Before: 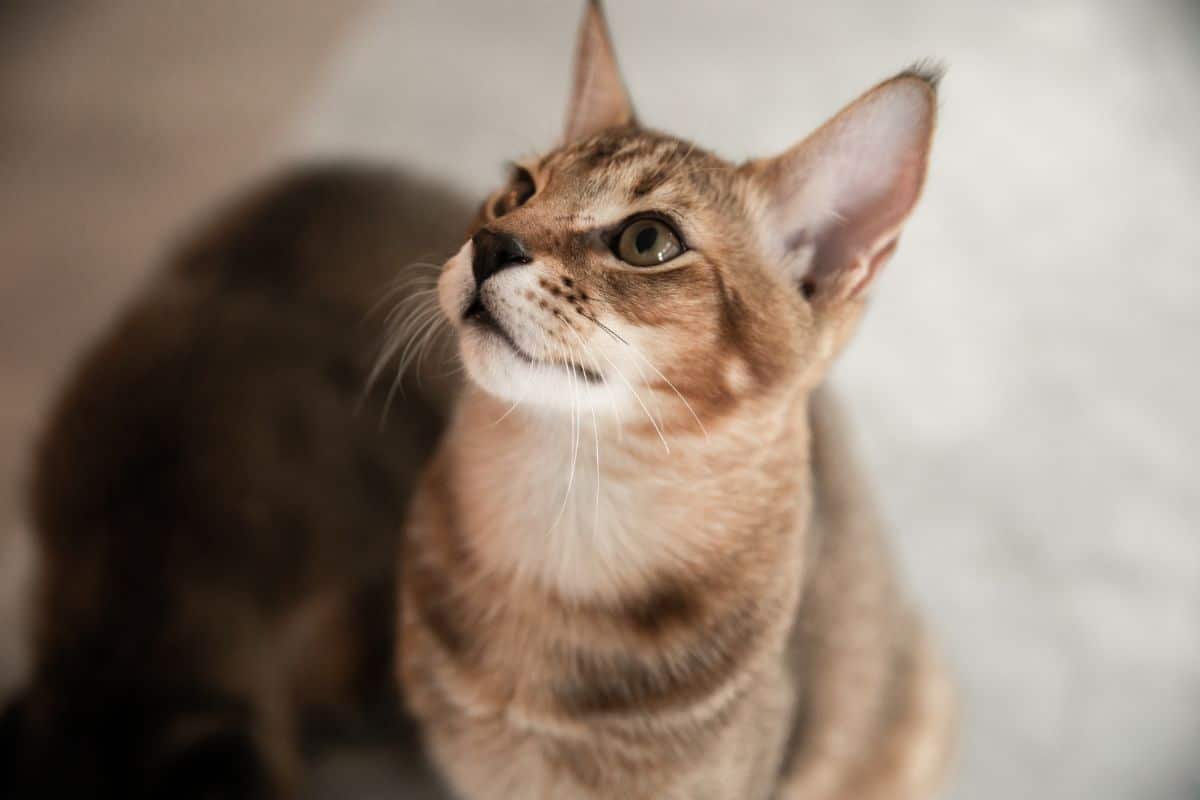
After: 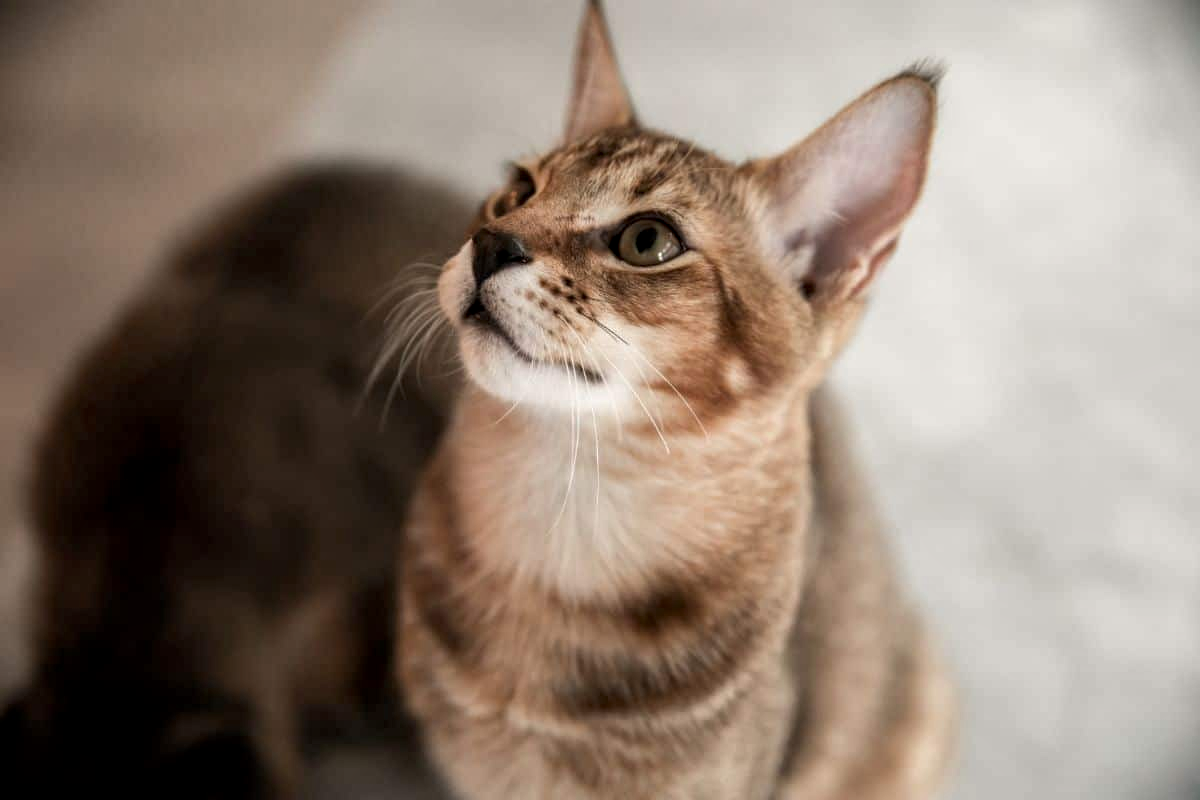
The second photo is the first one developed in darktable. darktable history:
local contrast: highlights 23%, detail 130%
